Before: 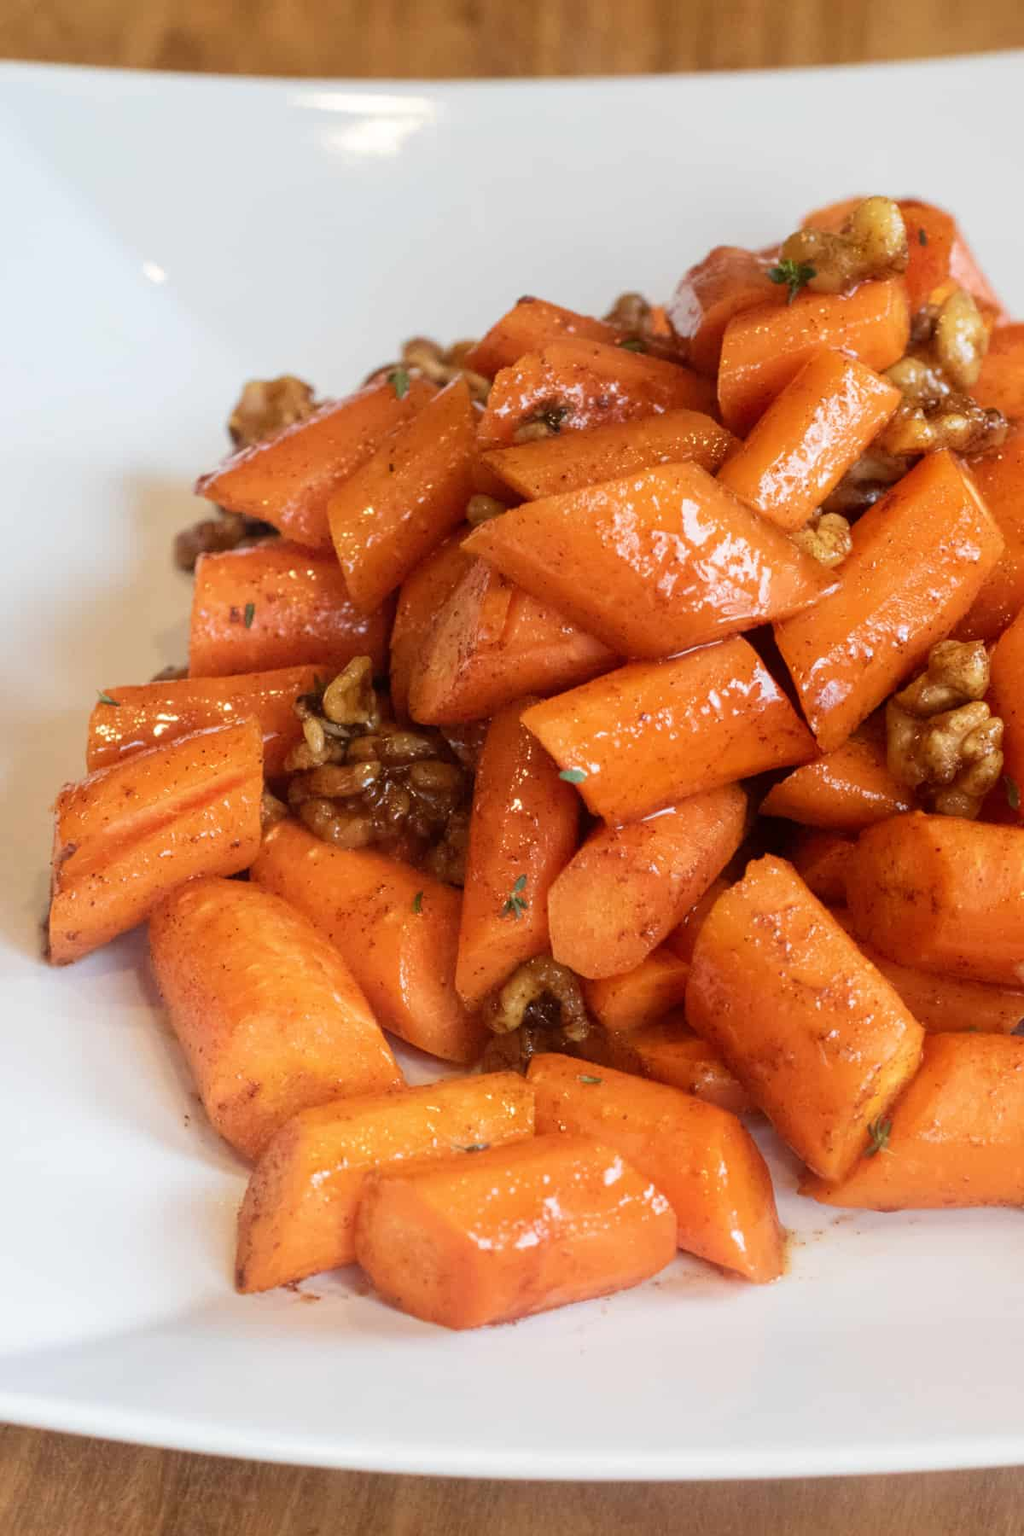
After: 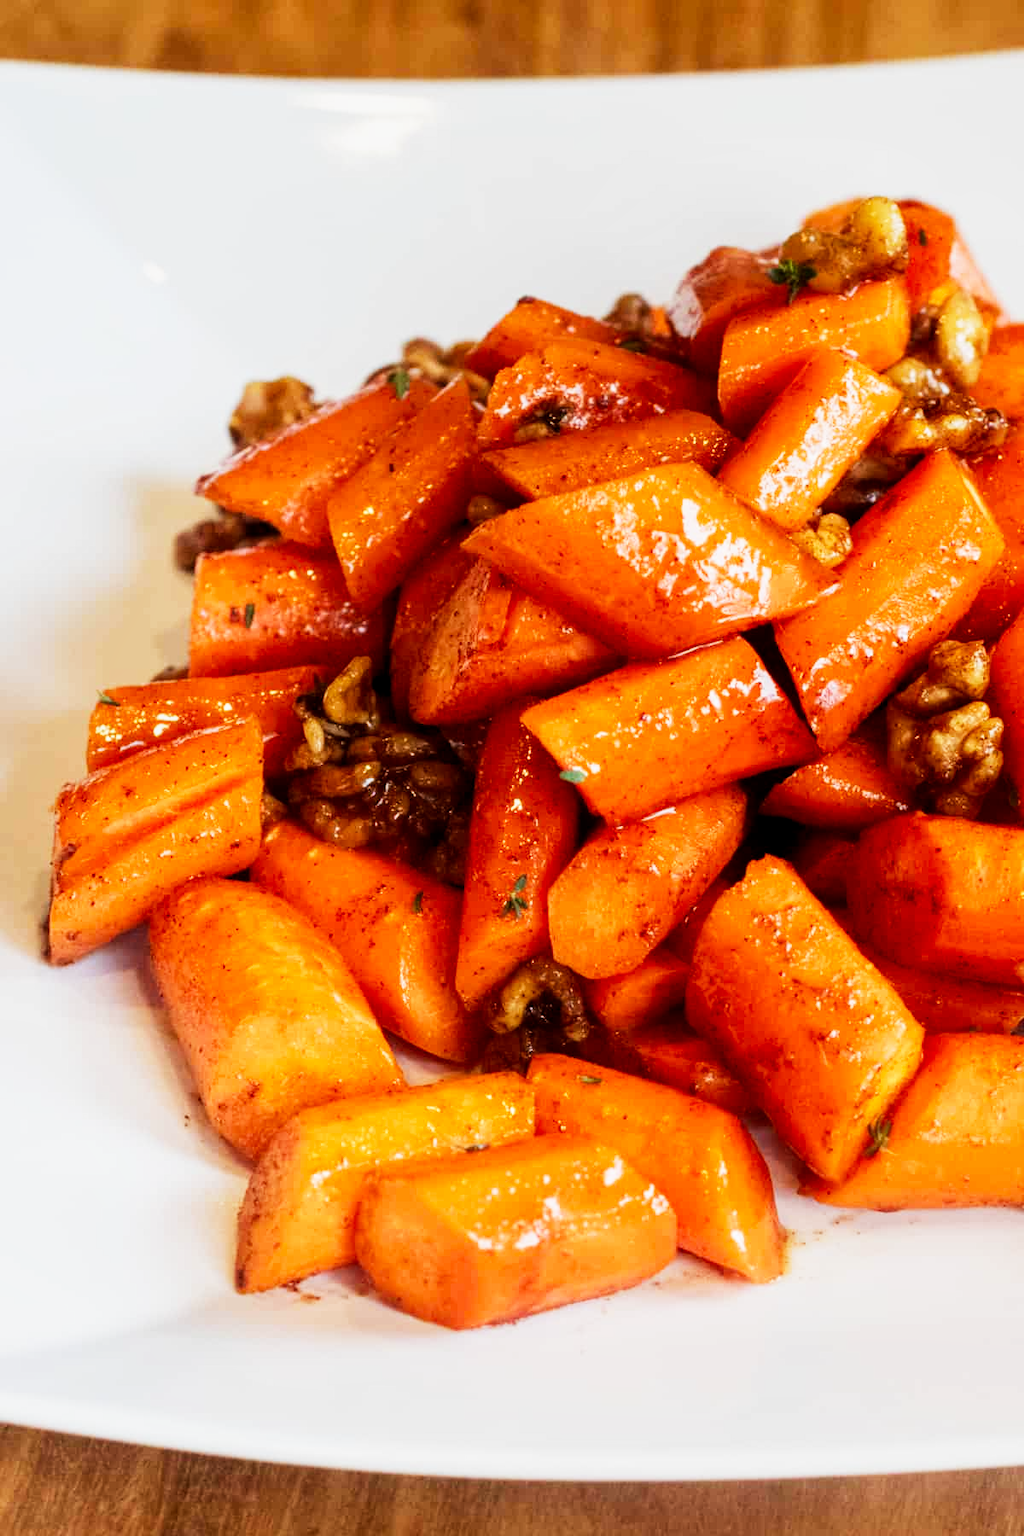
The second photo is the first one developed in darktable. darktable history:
sigmoid: contrast 1.93, skew 0.29, preserve hue 0%
local contrast: highlights 100%, shadows 100%, detail 120%, midtone range 0.2
